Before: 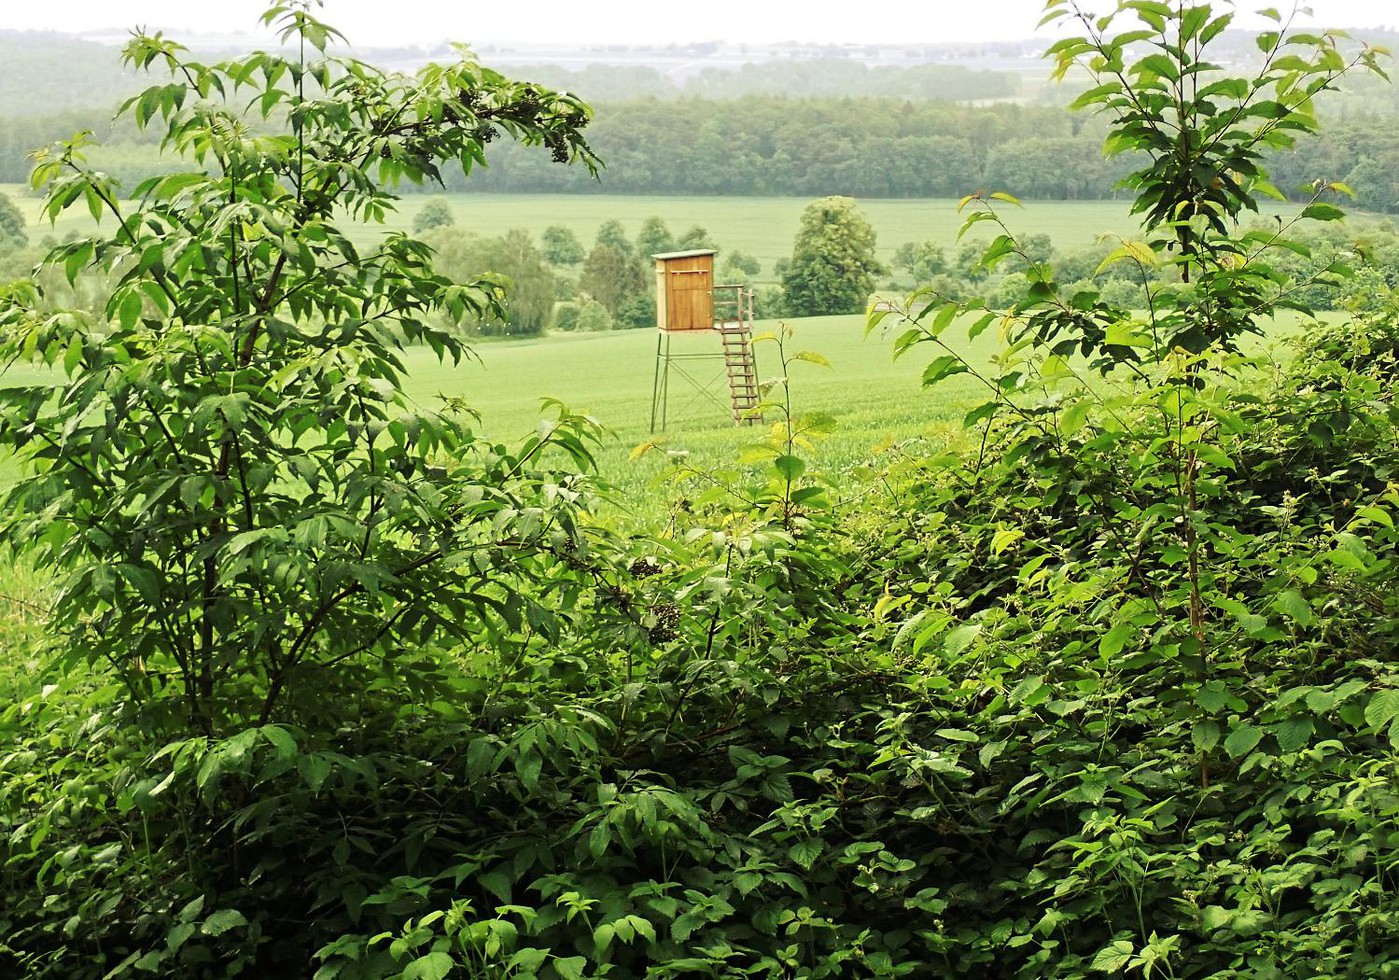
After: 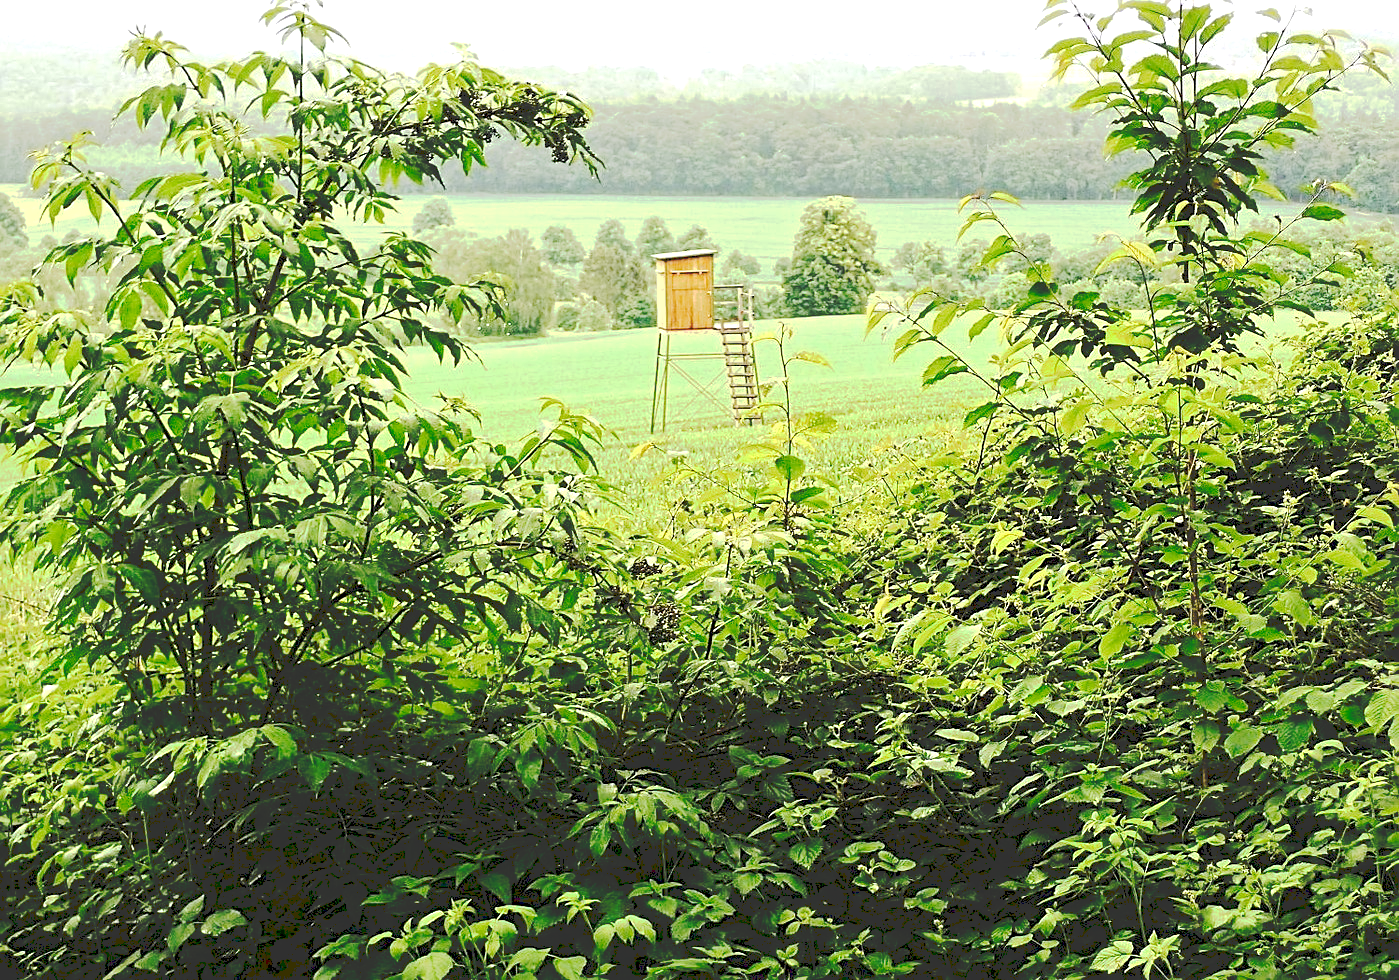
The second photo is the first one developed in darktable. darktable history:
sharpen: on, module defaults
exposure: black level correction 0.001, exposure 0.499 EV, compensate highlight preservation false
tone curve: curves: ch0 [(0, 0) (0.003, 0.198) (0.011, 0.198) (0.025, 0.198) (0.044, 0.198) (0.069, 0.201) (0.1, 0.202) (0.136, 0.207) (0.177, 0.212) (0.224, 0.222) (0.277, 0.27) (0.335, 0.332) (0.399, 0.422) (0.468, 0.542) (0.543, 0.626) (0.623, 0.698) (0.709, 0.764) (0.801, 0.82) (0.898, 0.863) (1, 1)], preserve colors none
